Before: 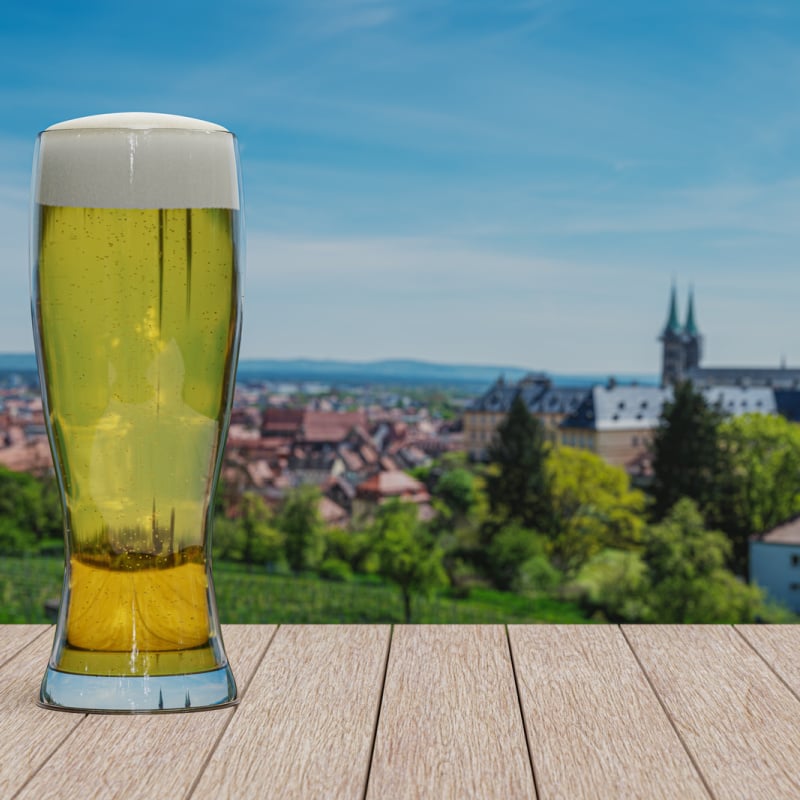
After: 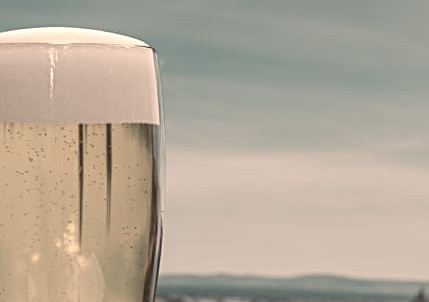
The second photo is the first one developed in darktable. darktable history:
white balance: red 1.467, blue 0.684
crop: left 10.121%, top 10.631%, right 36.218%, bottom 51.526%
tone equalizer: on, module defaults
color correction: saturation 0.3
sharpen: on, module defaults
